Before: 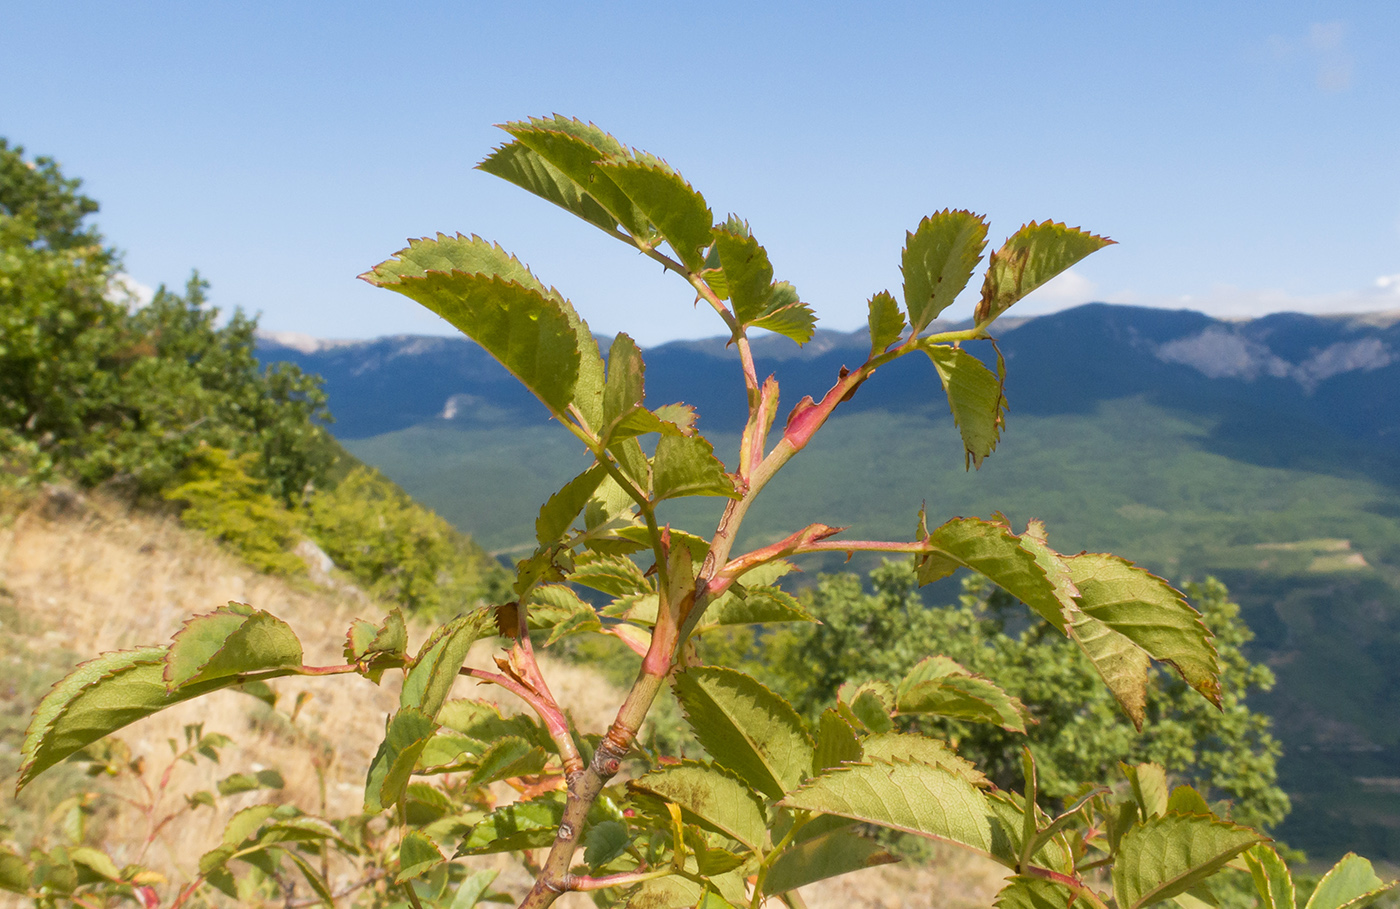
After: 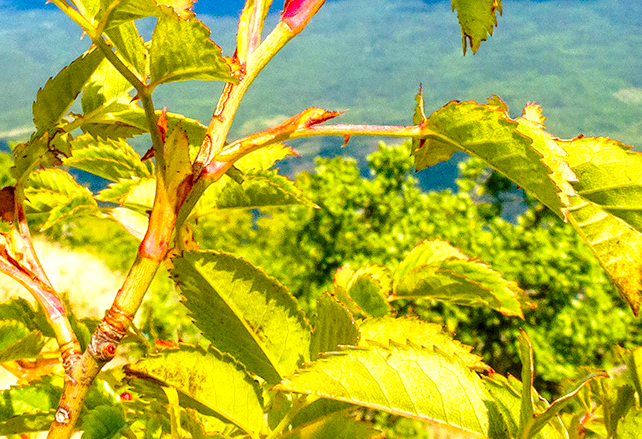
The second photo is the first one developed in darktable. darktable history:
exposure: black level correction 0.005, exposure 0.286 EV, compensate highlight preservation false
color balance rgb: perceptual saturation grading › global saturation 25%, global vibrance 20%
crop: left 35.976%, top 45.819%, right 18.162%, bottom 5.807%
local contrast: highlights 100%, shadows 100%, detail 200%, midtone range 0.2
sharpen: amount 0.2
color correction: saturation 1.32
base curve: curves: ch0 [(0, 0) (0.028, 0.03) (0.121, 0.232) (0.46, 0.748) (0.859, 0.968) (1, 1)], preserve colors none
